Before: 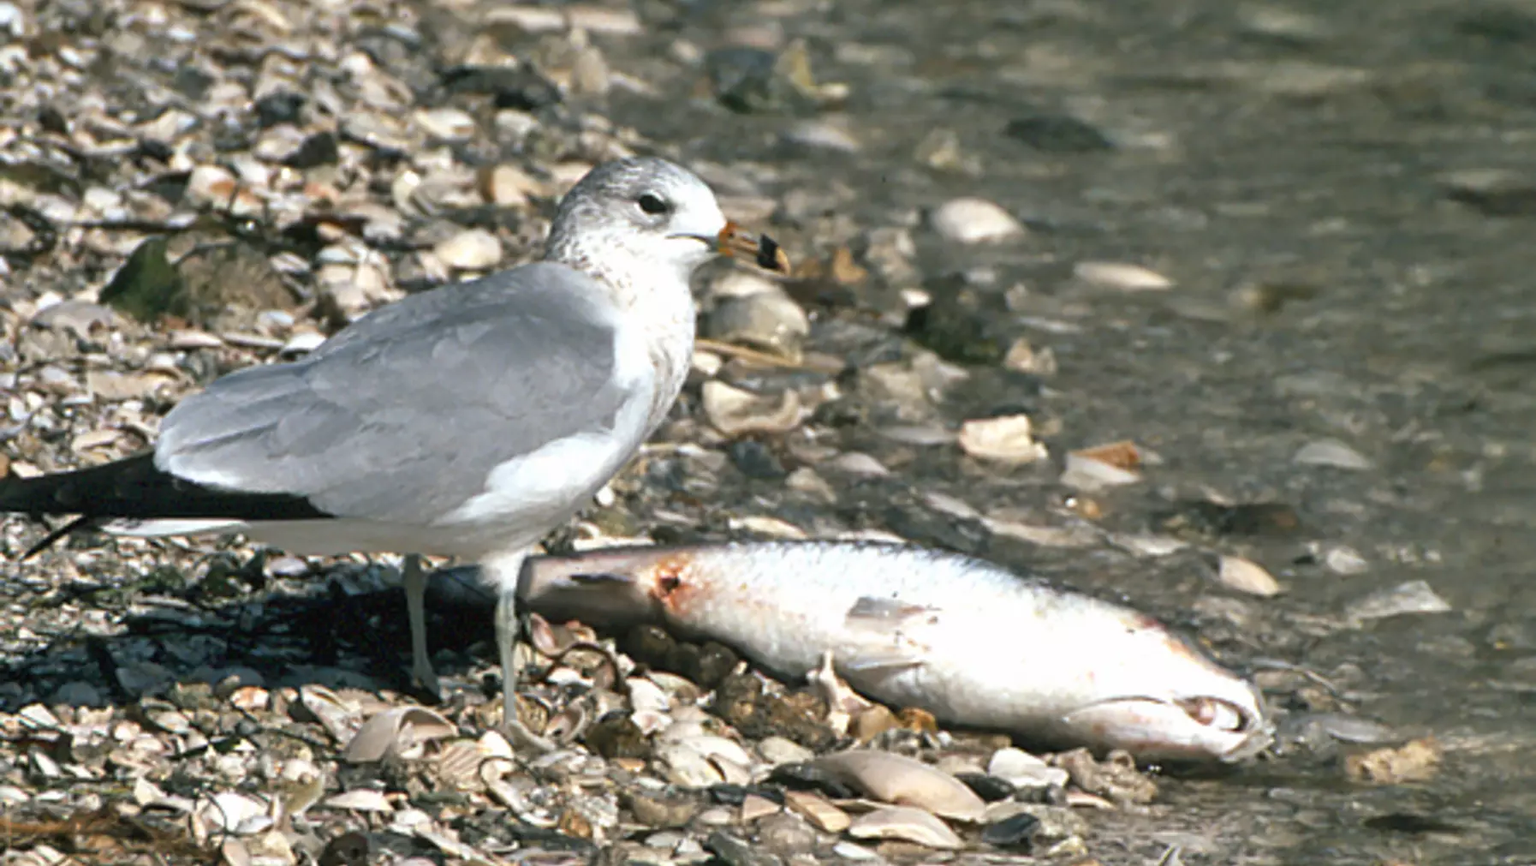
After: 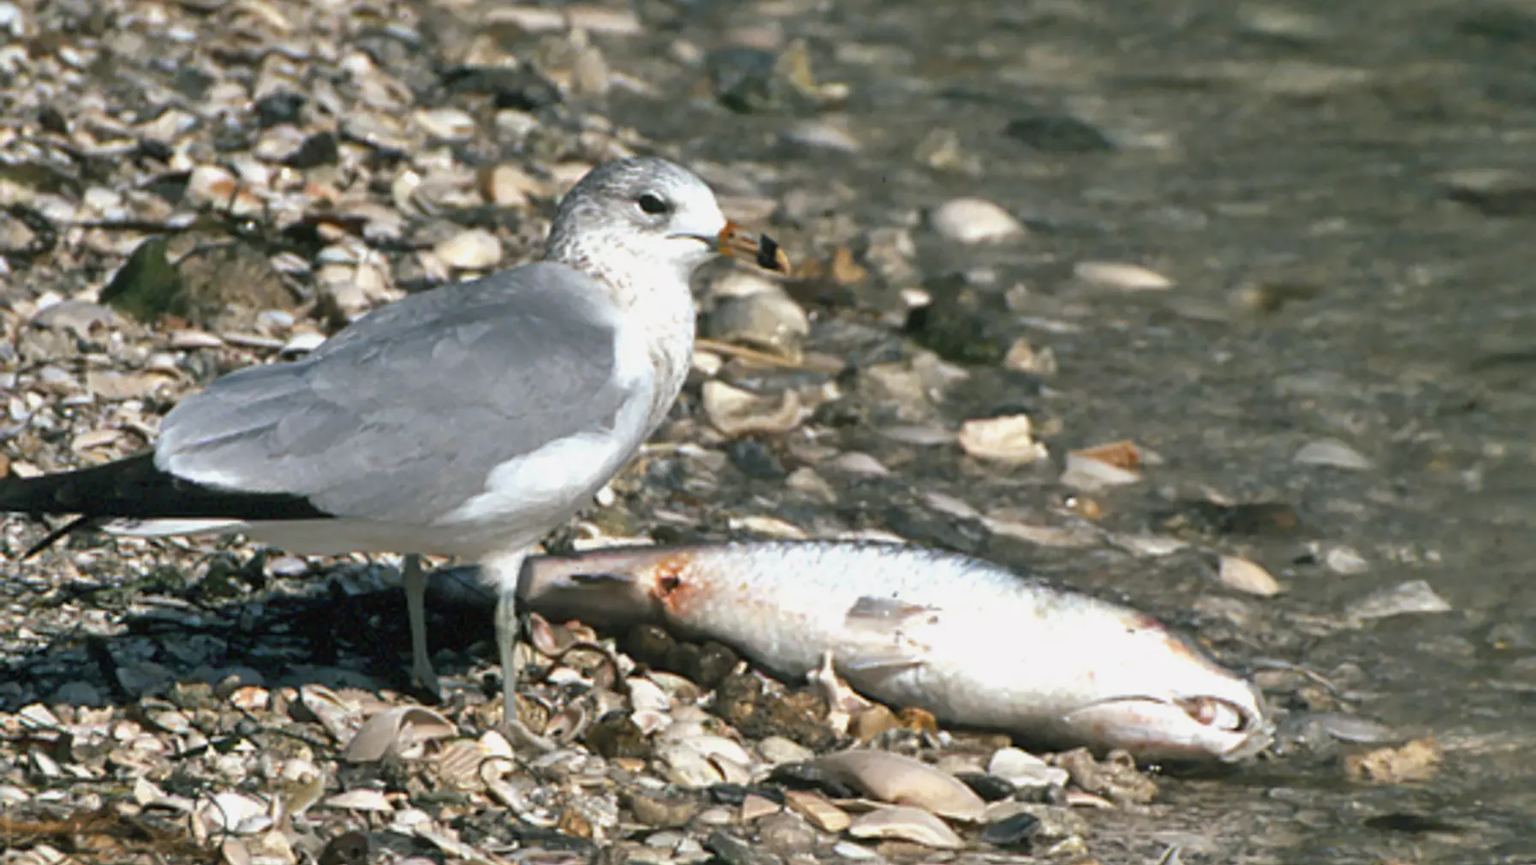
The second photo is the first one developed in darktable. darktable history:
shadows and highlights: shadows 25.33, white point adjustment -3.09, highlights -29.74
